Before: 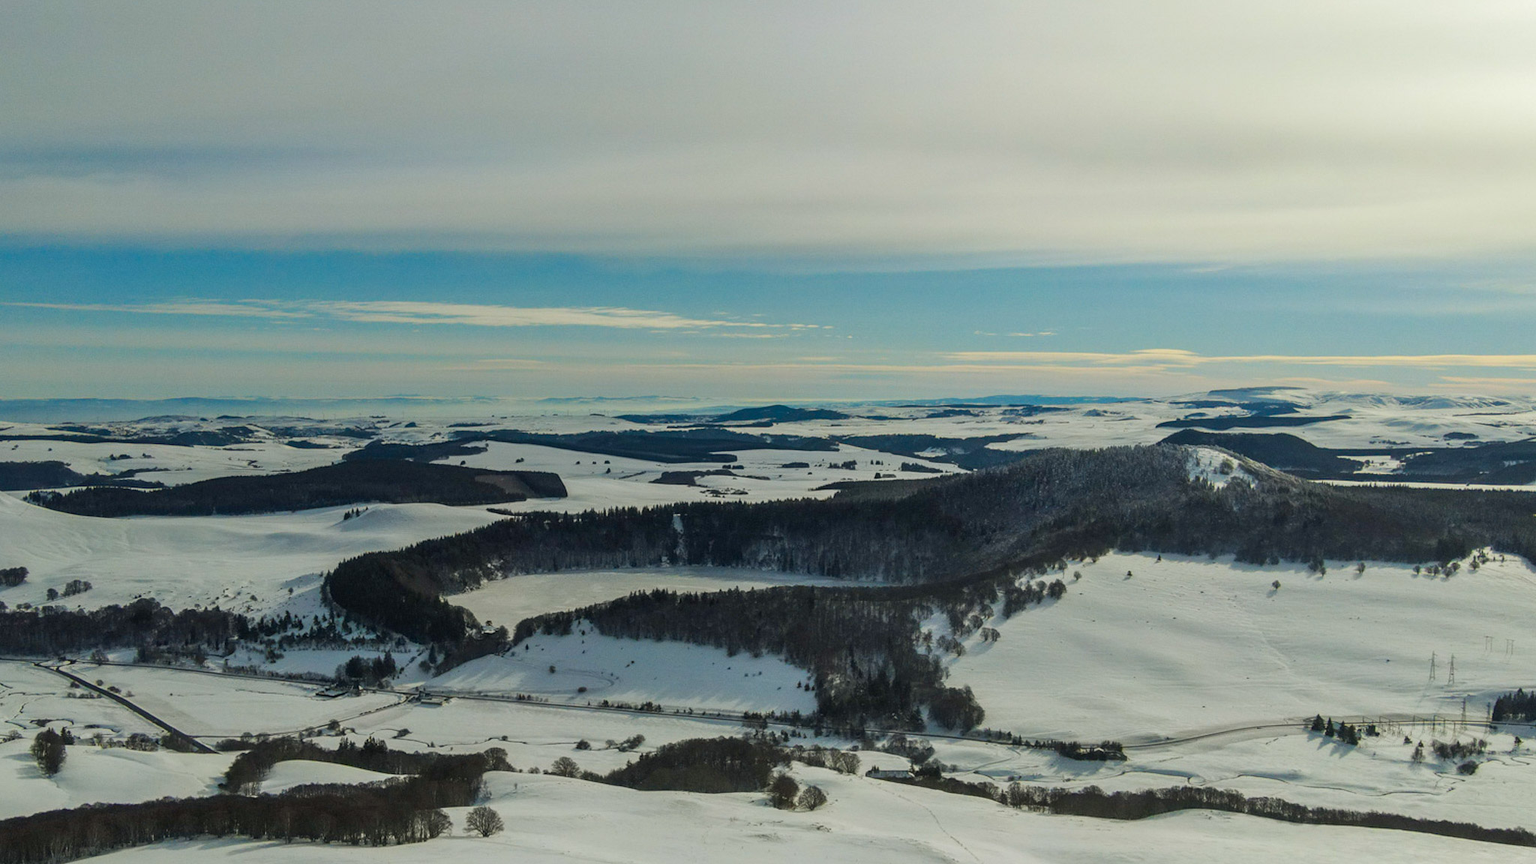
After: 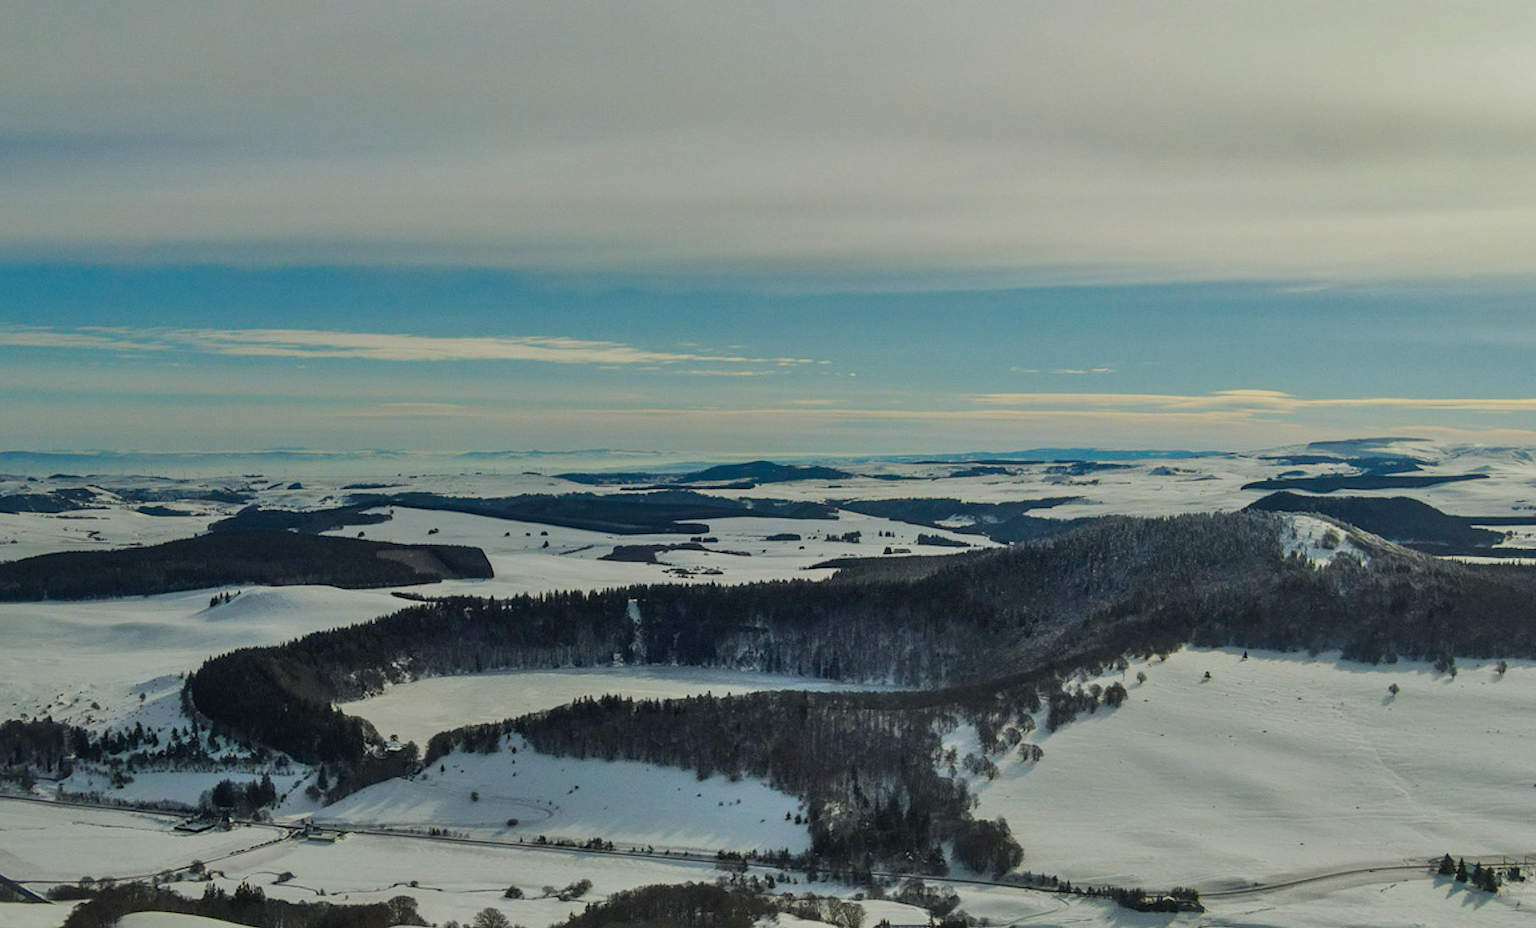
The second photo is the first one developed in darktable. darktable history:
shadows and highlights: shadows 59.62, soften with gaussian
exposure: exposure -0.178 EV, compensate highlight preservation false
crop: left 11.643%, top 4.919%, right 9.575%, bottom 10.398%
